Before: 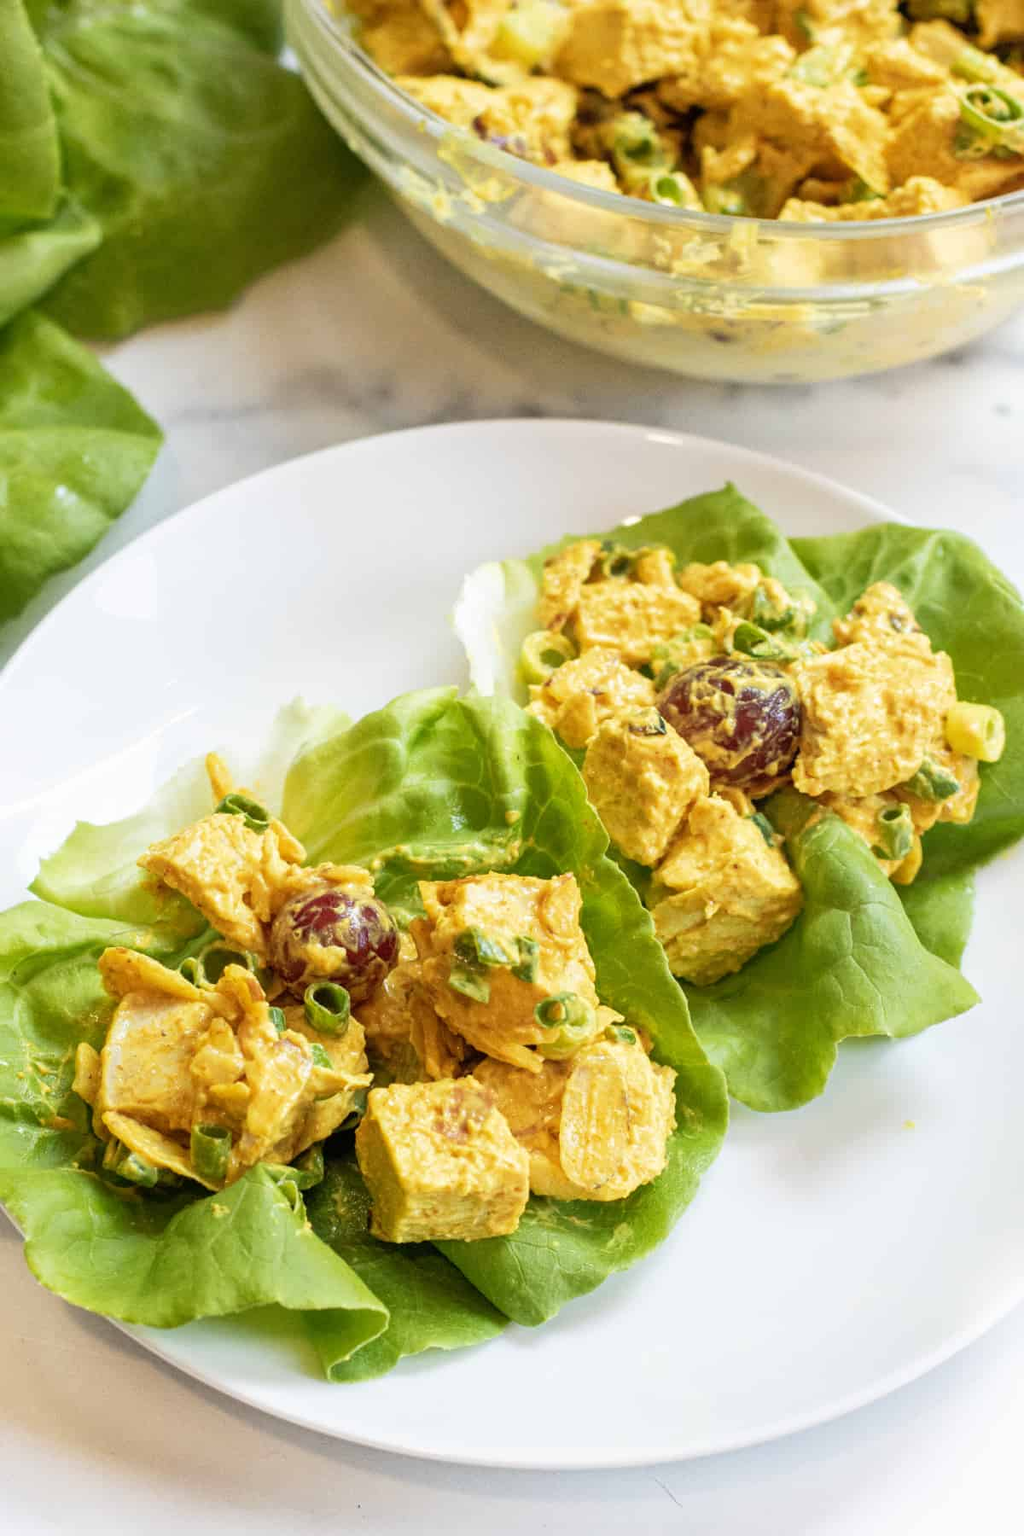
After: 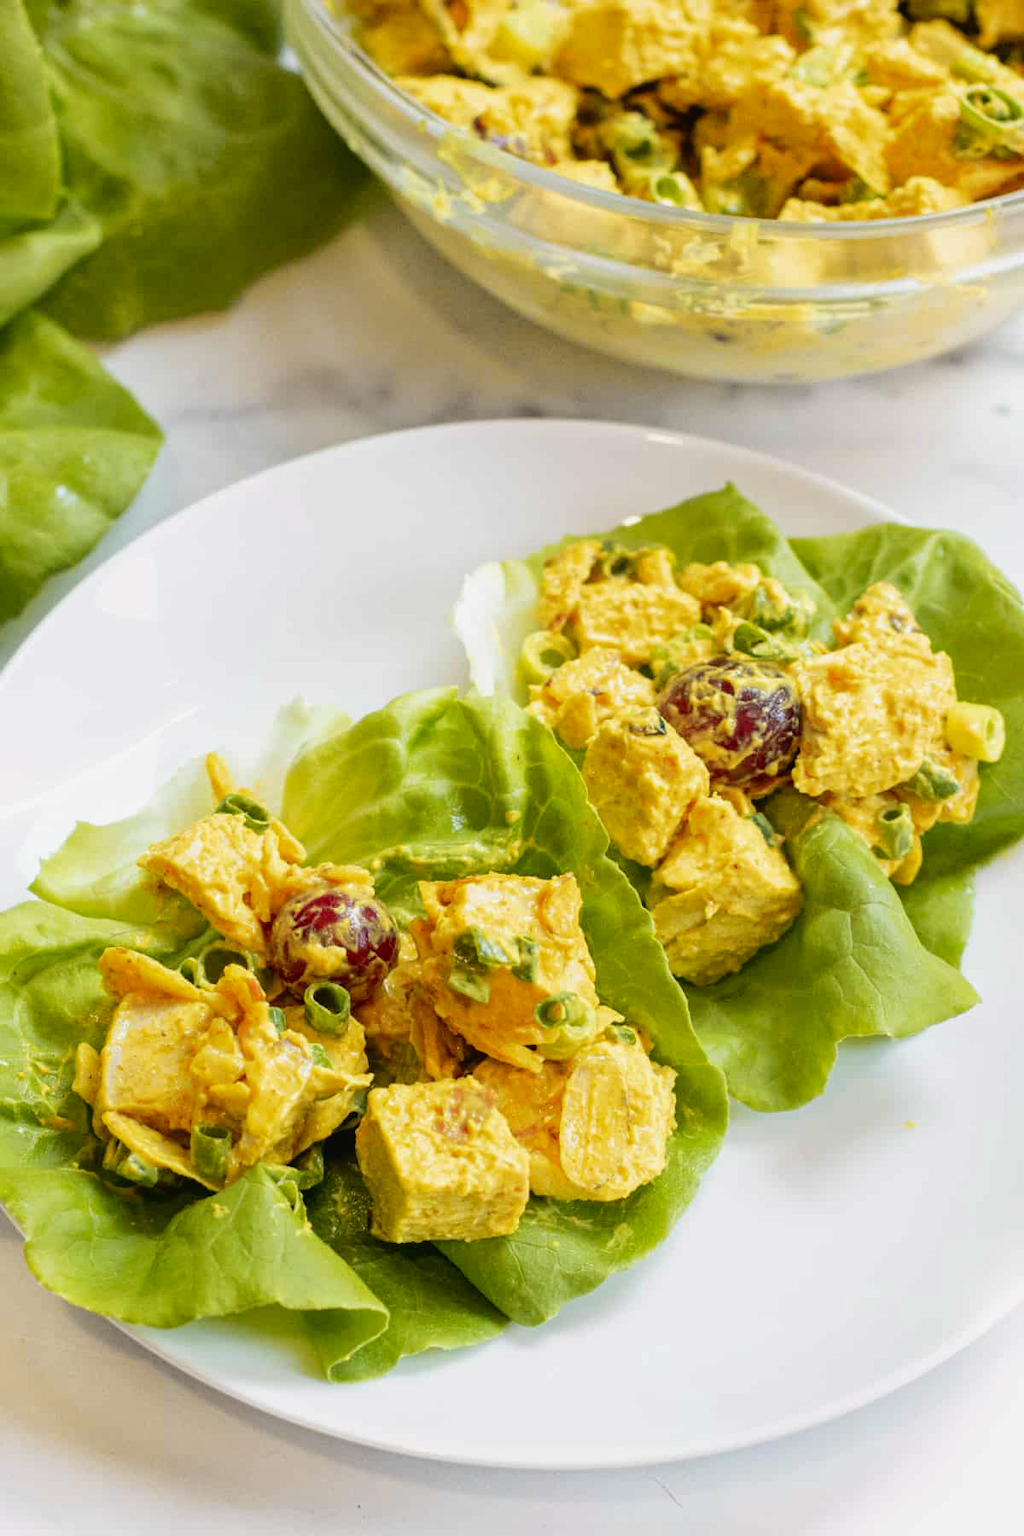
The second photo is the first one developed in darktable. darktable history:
tone curve: curves: ch0 [(0, 0.021) (0.049, 0.044) (0.157, 0.131) (0.365, 0.359) (0.499, 0.517) (0.675, 0.667) (0.856, 0.83) (1, 0.969)]; ch1 [(0, 0) (0.302, 0.309) (0.433, 0.443) (0.472, 0.47) (0.502, 0.503) (0.527, 0.516) (0.564, 0.557) (0.614, 0.645) (0.677, 0.722) (0.859, 0.889) (1, 1)]; ch2 [(0, 0) (0.33, 0.301) (0.447, 0.44) (0.487, 0.496) (0.502, 0.501) (0.535, 0.537) (0.565, 0.558) (0.608, 0.624) (1, 1)], color space Lab, independent channels, preserve colors none
